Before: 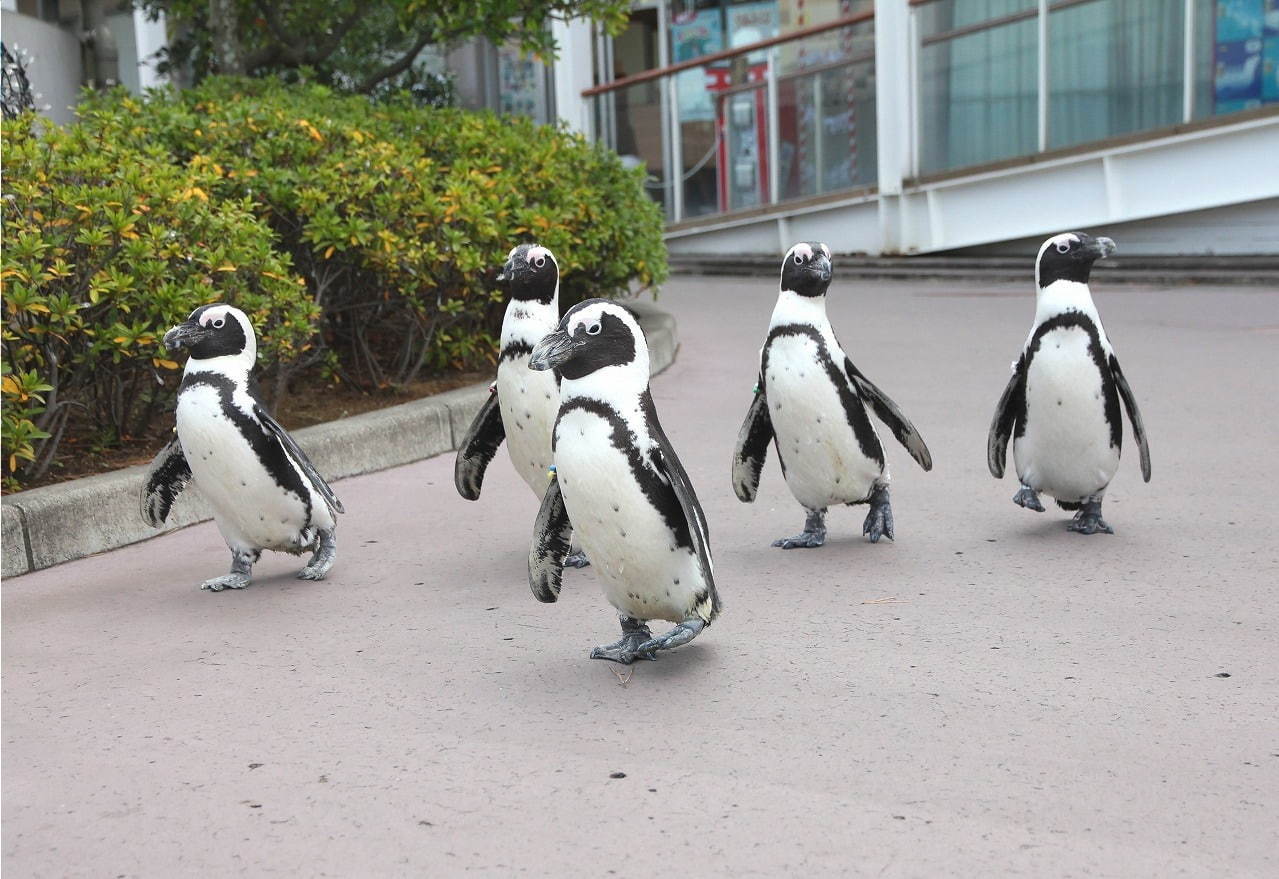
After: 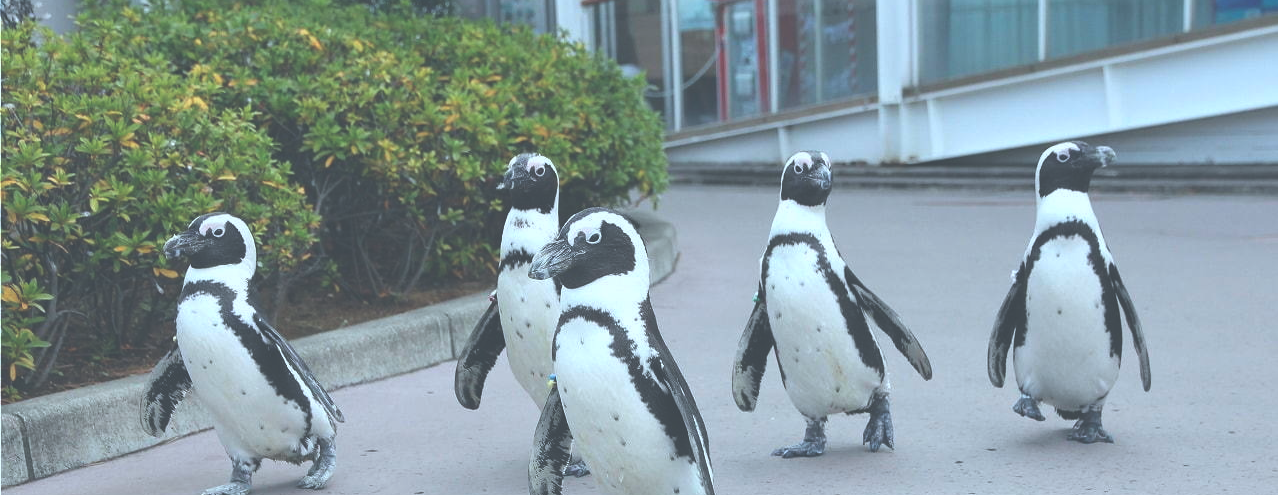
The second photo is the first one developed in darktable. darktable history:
color calibration: illuminant F (fluorescent), F source F9 (Cool White Deluxe 4150 K) – high CRI, x 0.374, y 0.373, temperature 4162.96 K
crop and rotate: top 10.517%, bottom 33.077%
exposure: black level correction -0.061, exposure -0.049 EV, compensate highlight preservation false
